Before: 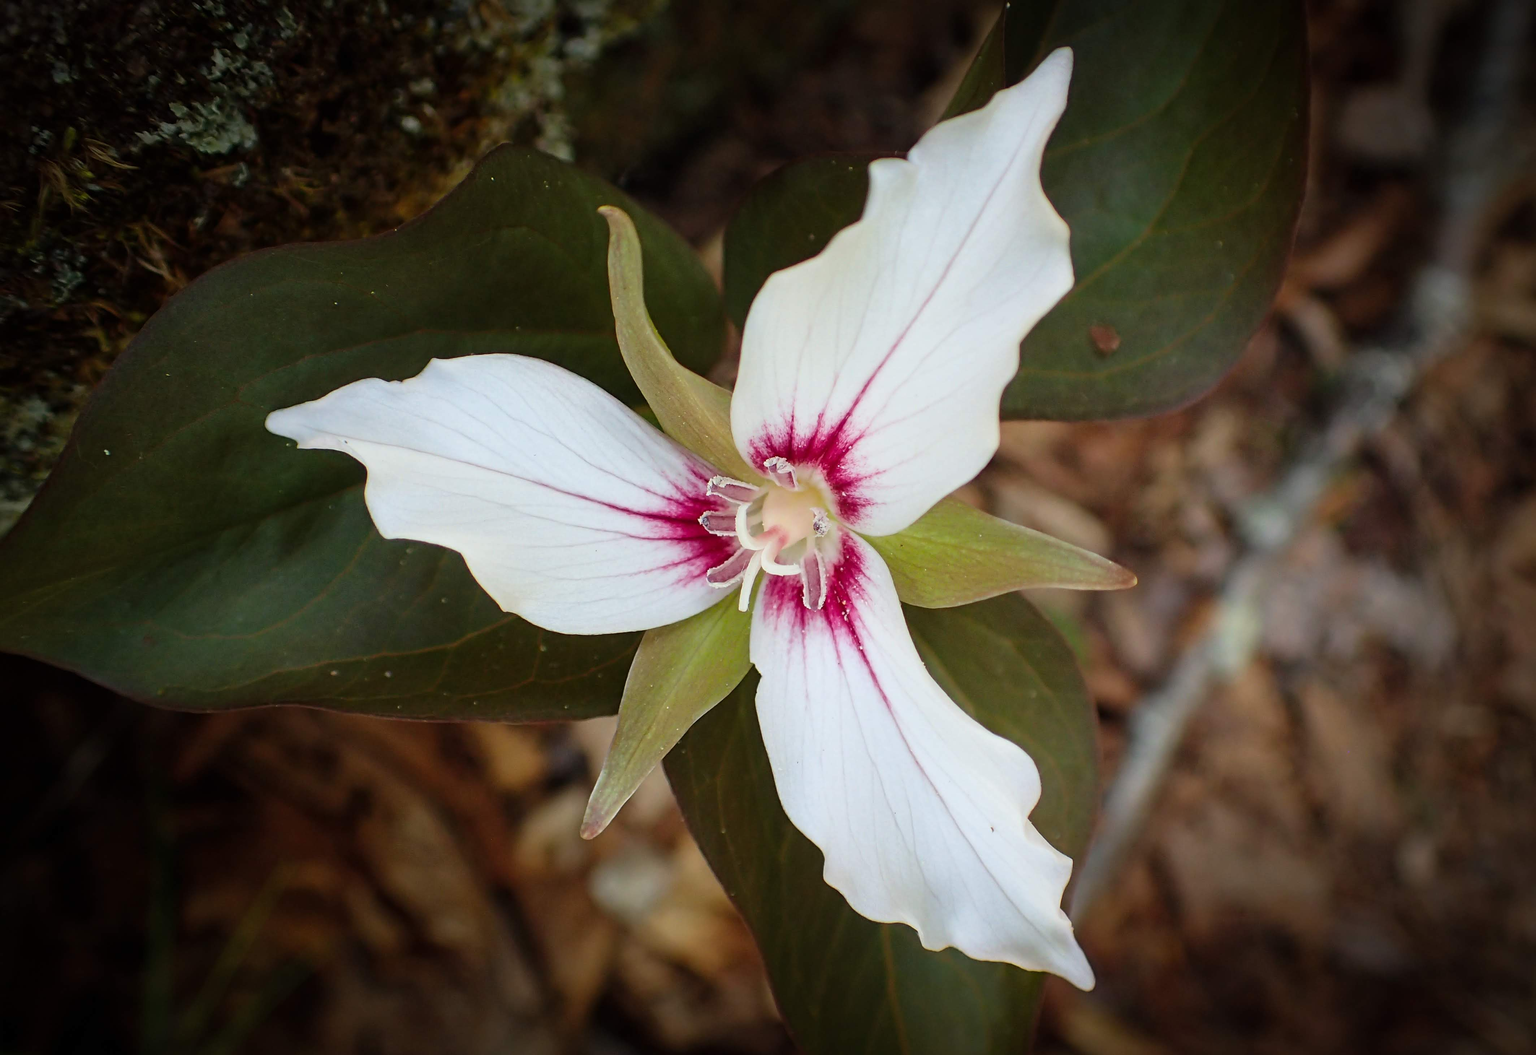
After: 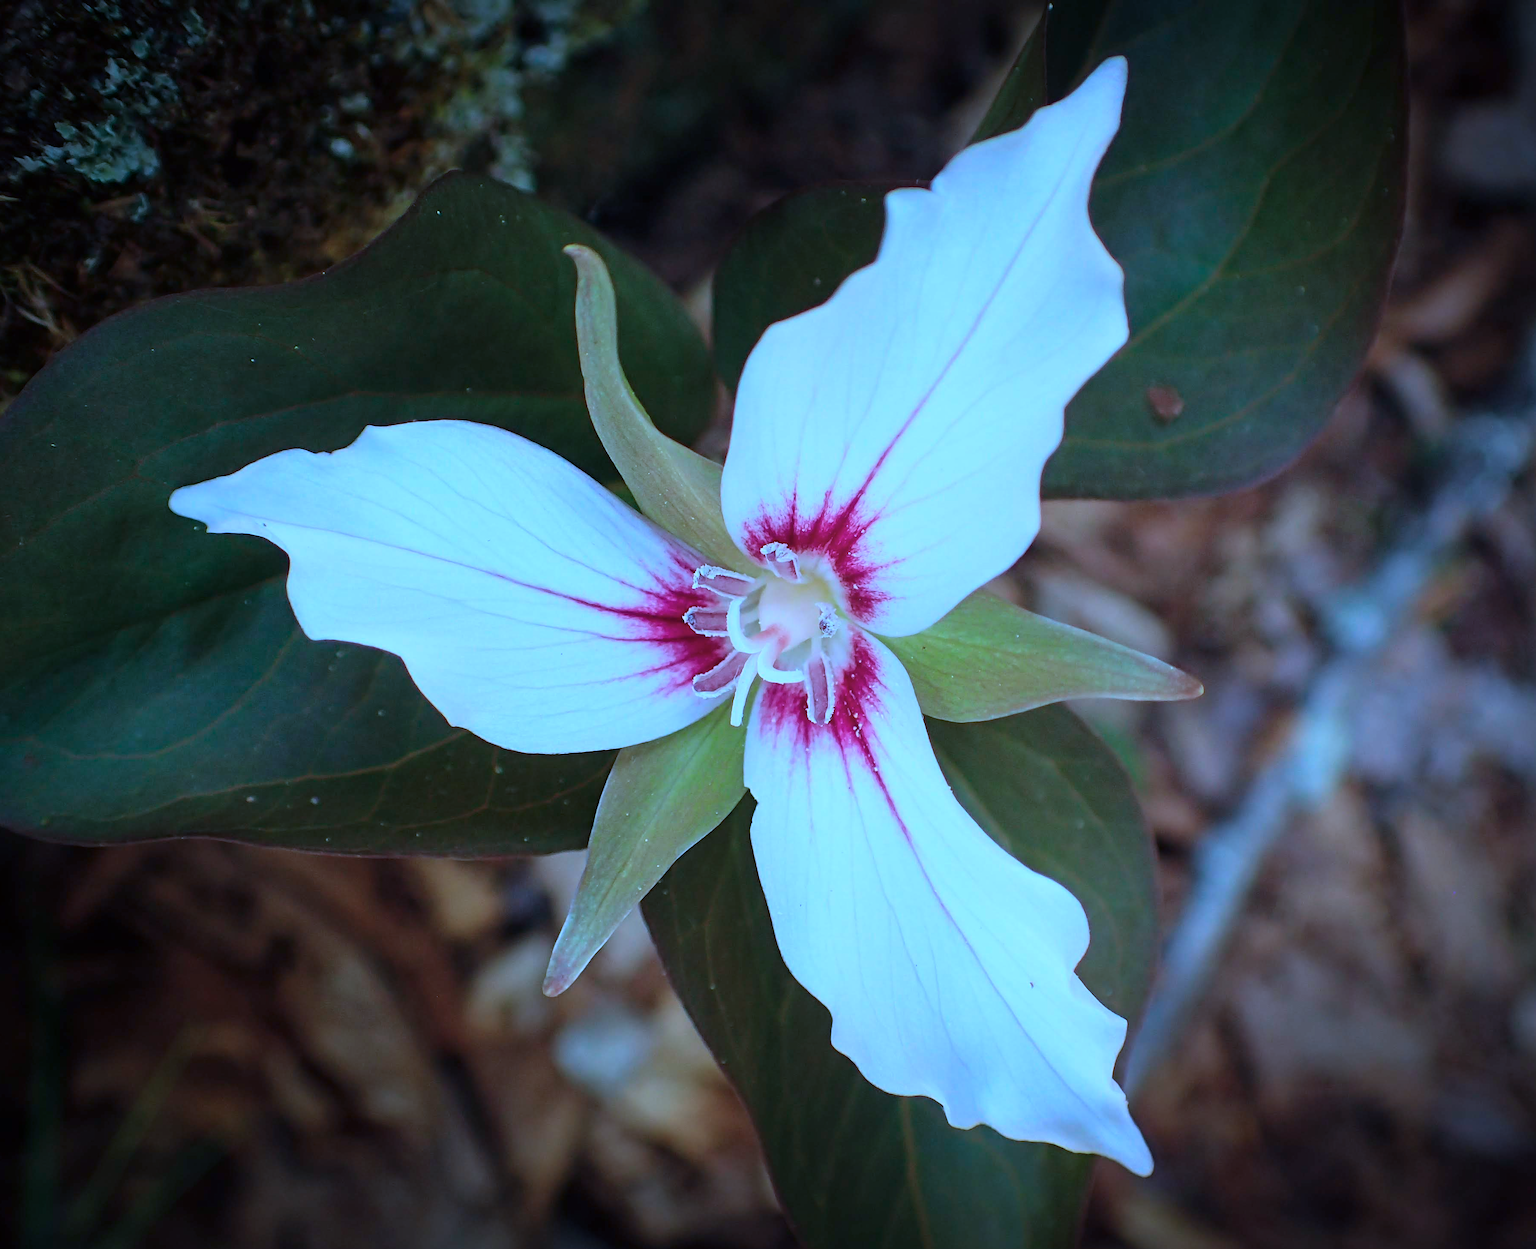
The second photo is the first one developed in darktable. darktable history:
crop: left 8.026%, right 7.374%
color calibration: illuminant as shot in camera, x 0.442, y 0.413, temperature 2903.13 K
